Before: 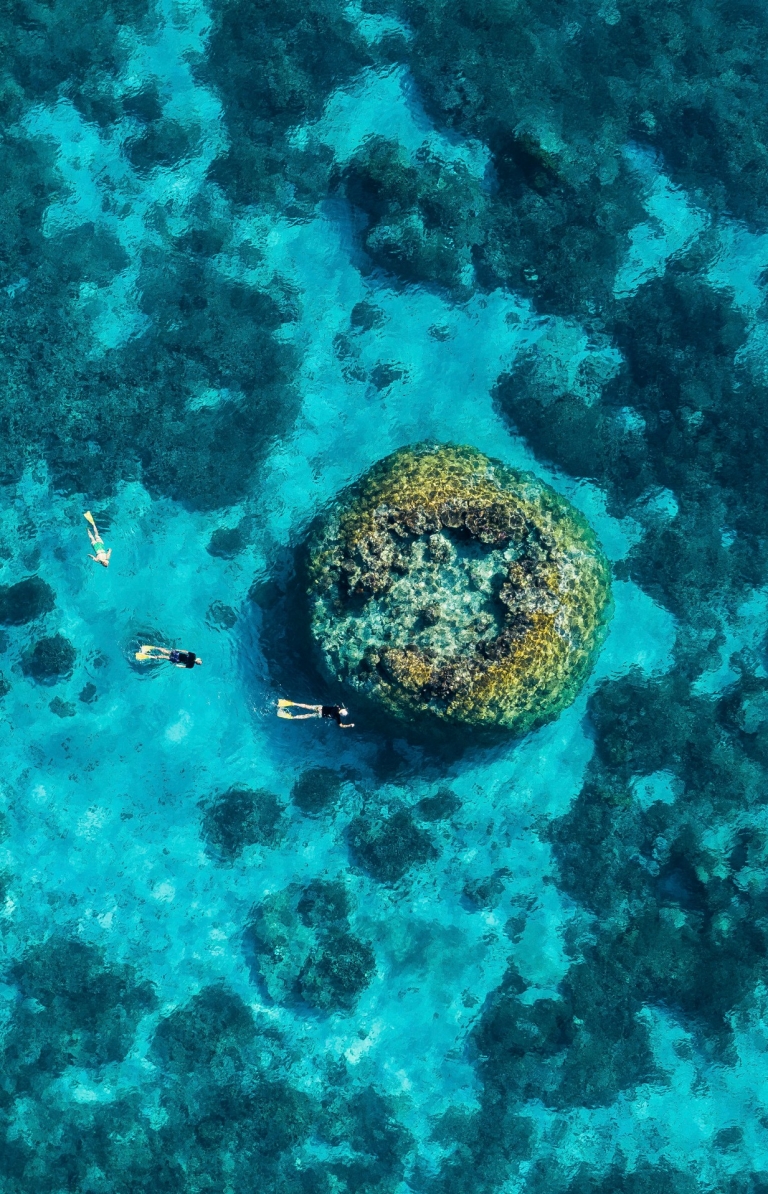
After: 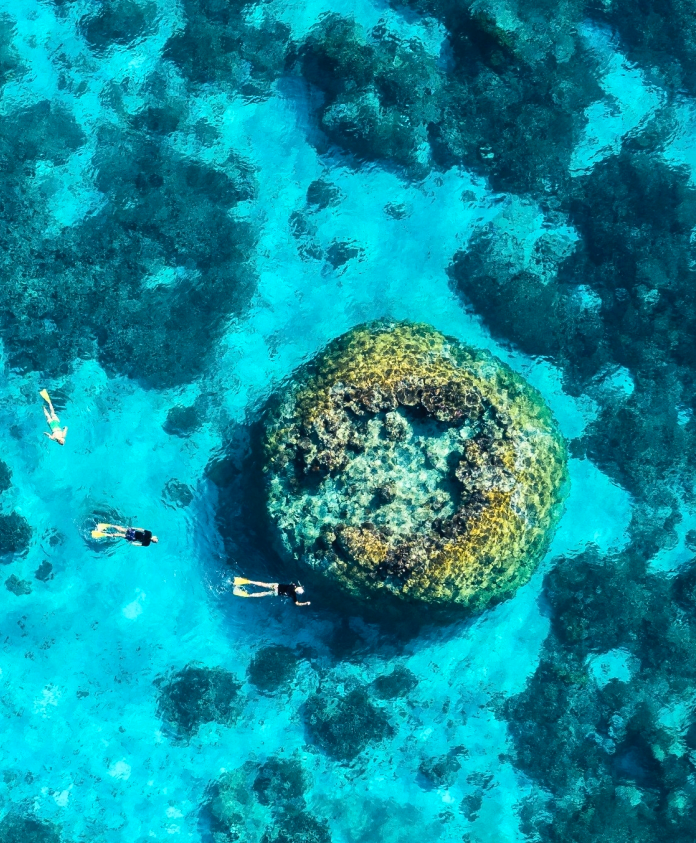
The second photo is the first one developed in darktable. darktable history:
crop: left 5.816%, top 10.244%, right 3.506%, bottom 19.148%
contrast brightness saturation: contrast 0.204, brightness 0.146, saturation 0.145
